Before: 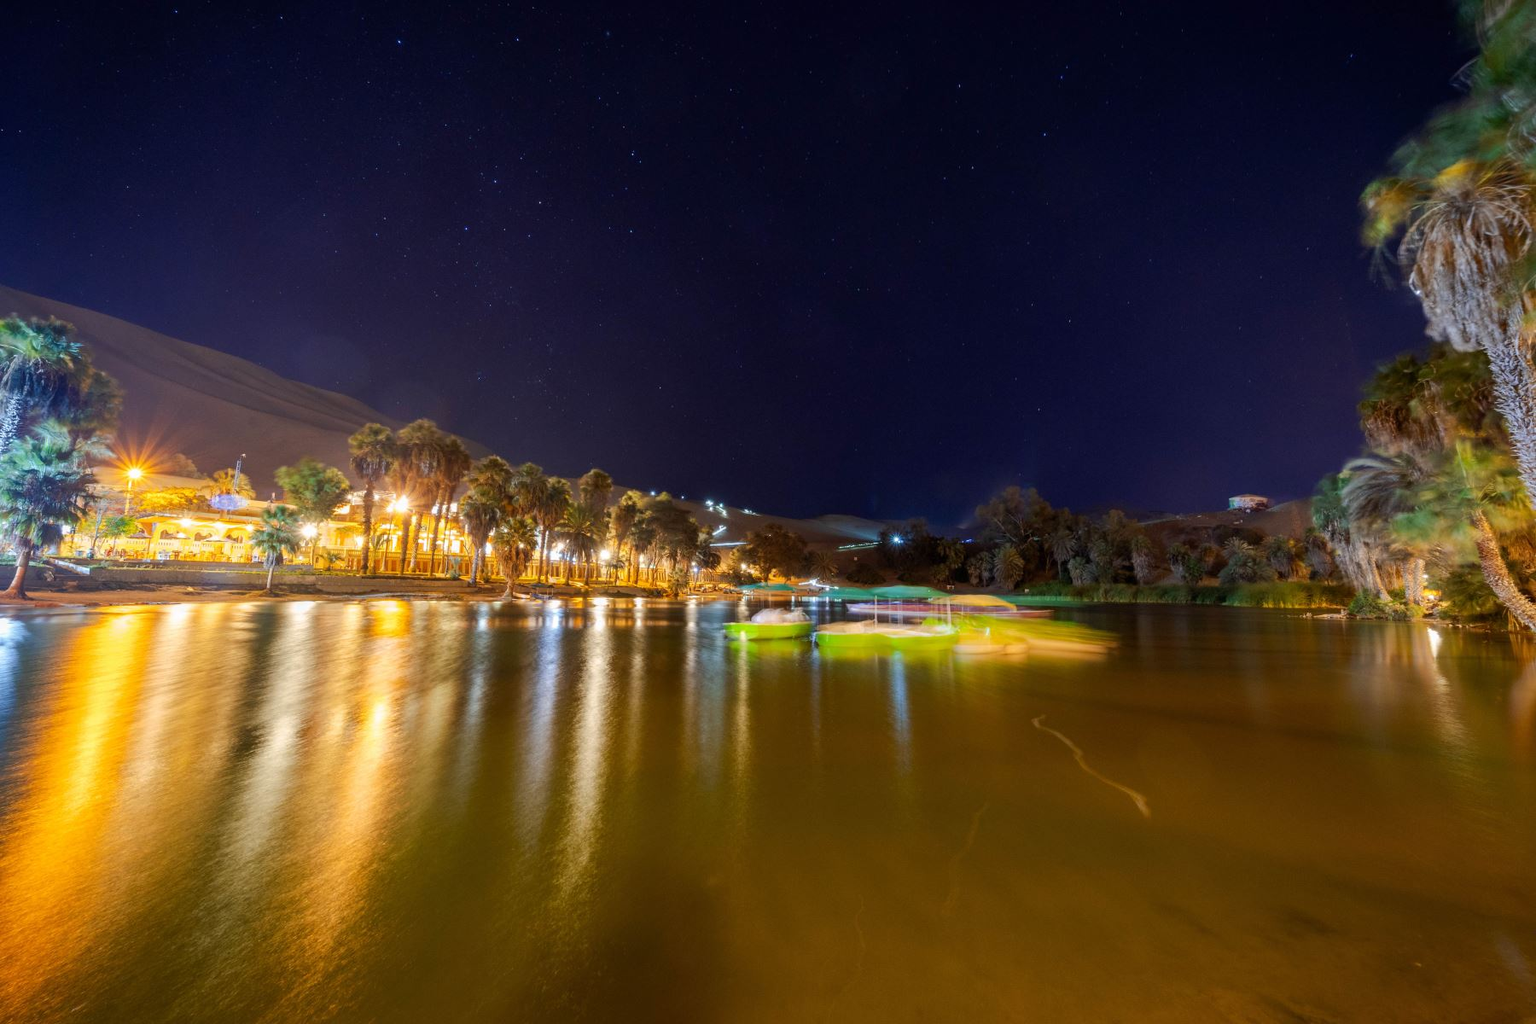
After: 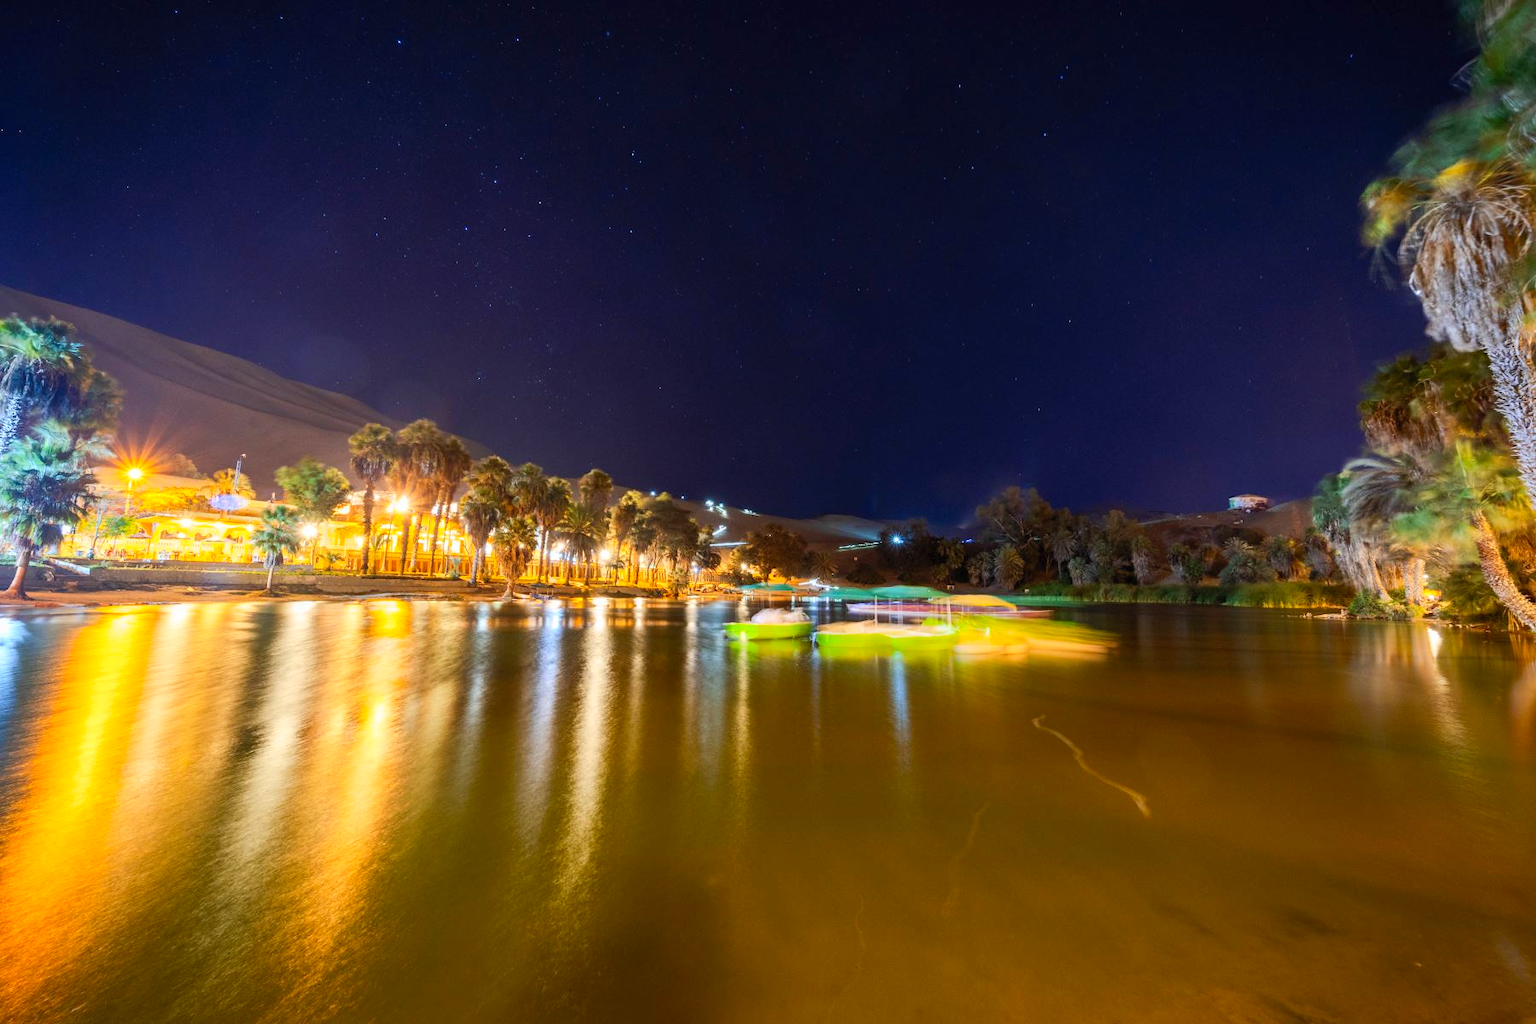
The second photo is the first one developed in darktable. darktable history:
contrast brightness saturation: contrast 0.199, brightness 0.16, saturation 0.228
